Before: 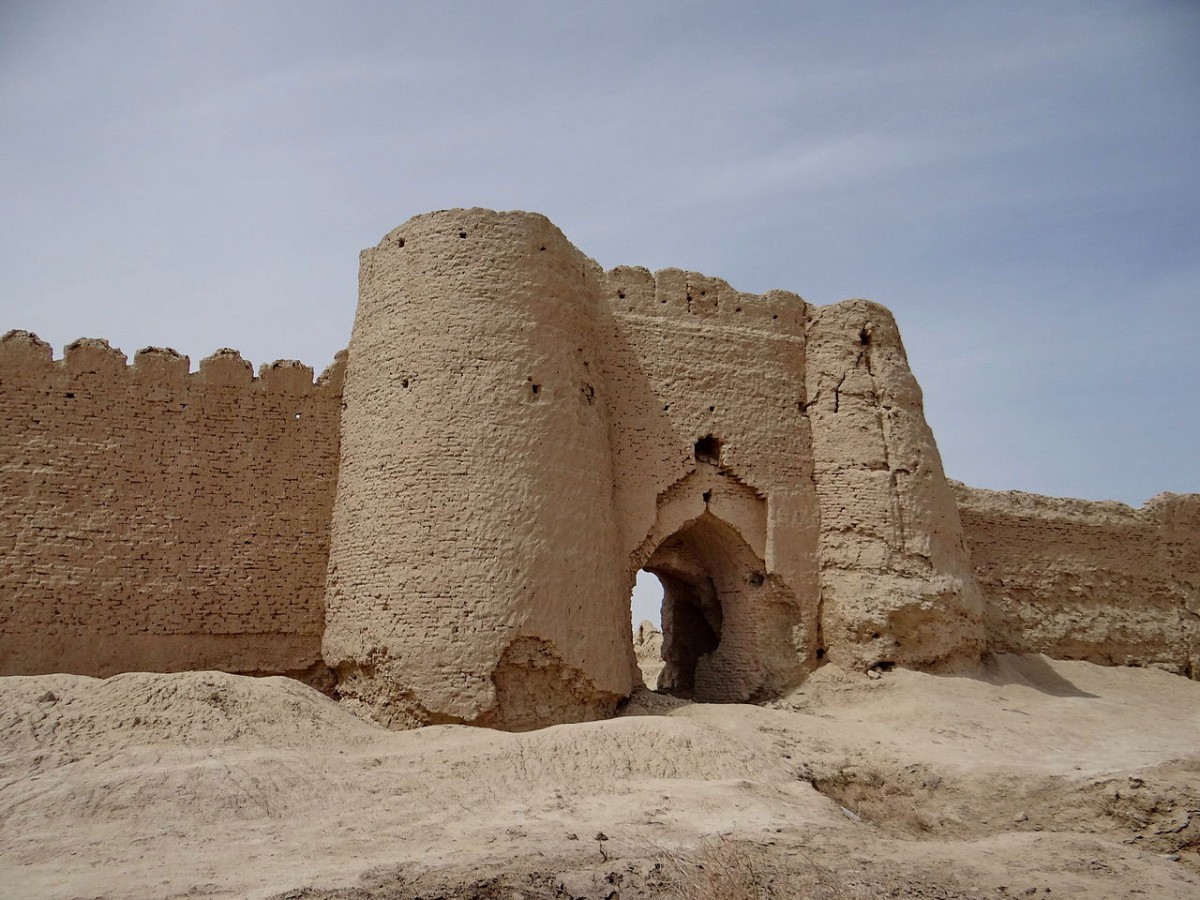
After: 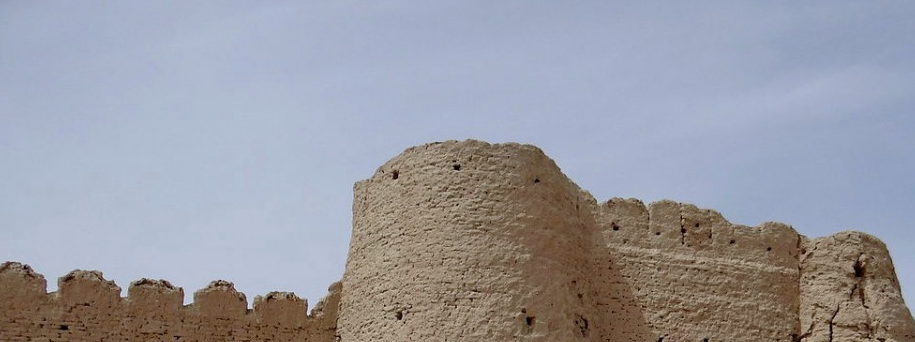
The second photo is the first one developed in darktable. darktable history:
crop: left 0.579%, top 7.627%, right 23.167%, bottom 54.275%
white balance: red 0.98, blue 1.034
